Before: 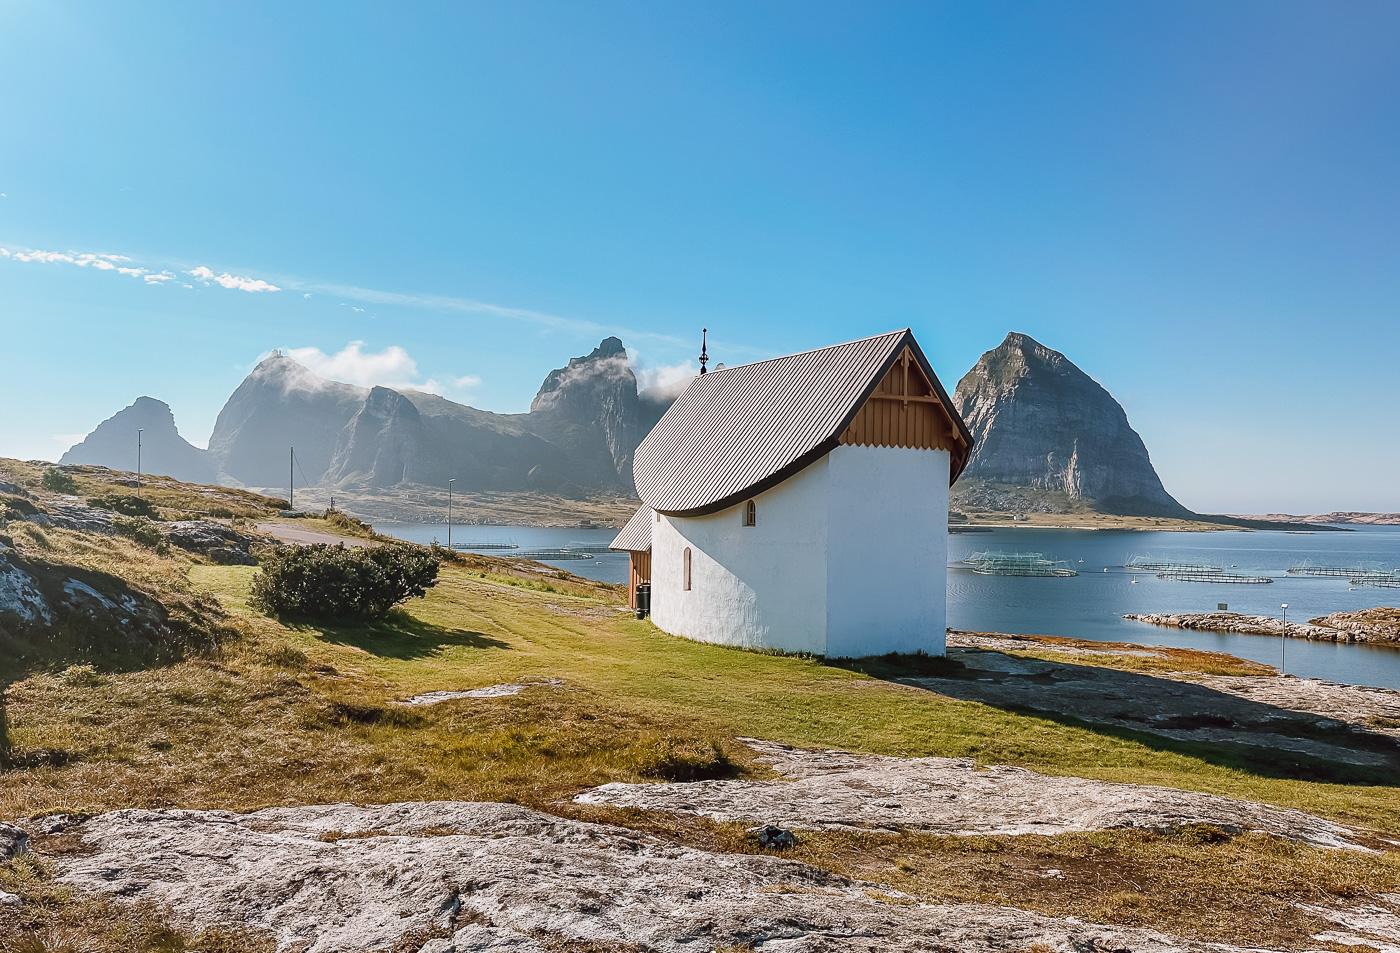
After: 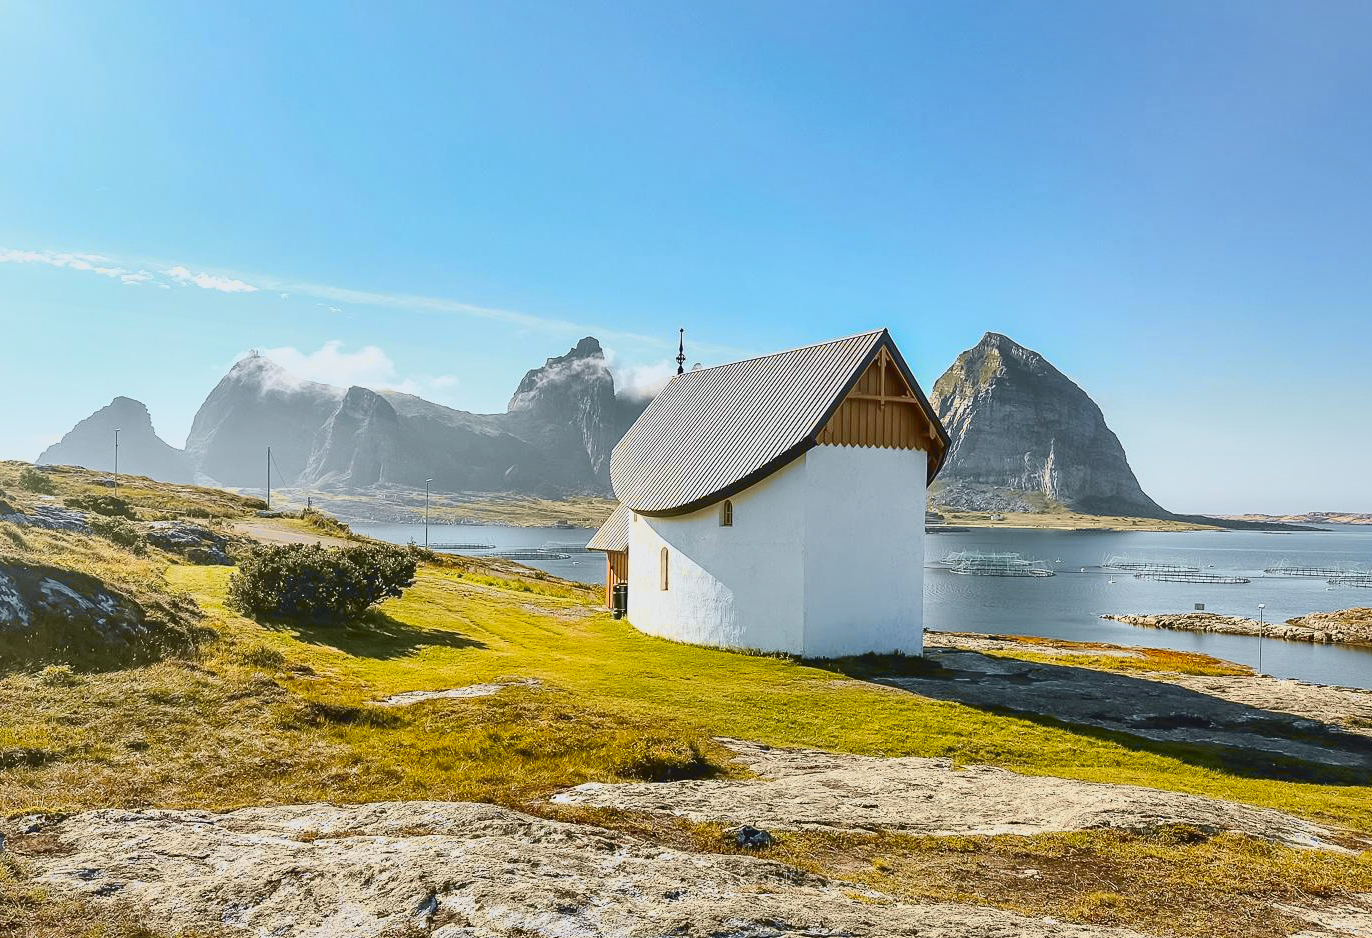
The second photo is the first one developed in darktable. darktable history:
crop: left 1.676%, right 0.276%, bottom 1.501%
tone curve: curves: ch0 [(0, 0.029) (0.087, 0.084) (0.227, 0.239) (0.46, 0.576) (0.657, 0.796) (0.861, 0.932) (0.997, 0.951)]; ch1 [(0, 0) (0.353, 0.344) (0.45, 0.46) (0.502, 0.494) (0.534, 0.523) (0.573, 0.576) (0.602, 0.631) (0.647, 0.669) (1, 1)]; ch2 [(0, 0) (0.333, 0.346) (0.385, 0.395) (0.44, 0.466) (0.5, 0.493) (0.521, 0.56) (0.553, 0.579) (0.573, 0.599) (0.667, 0.777) (1, 1)], color space Lab, independent channels
shadows and highlights: on, module defaults
